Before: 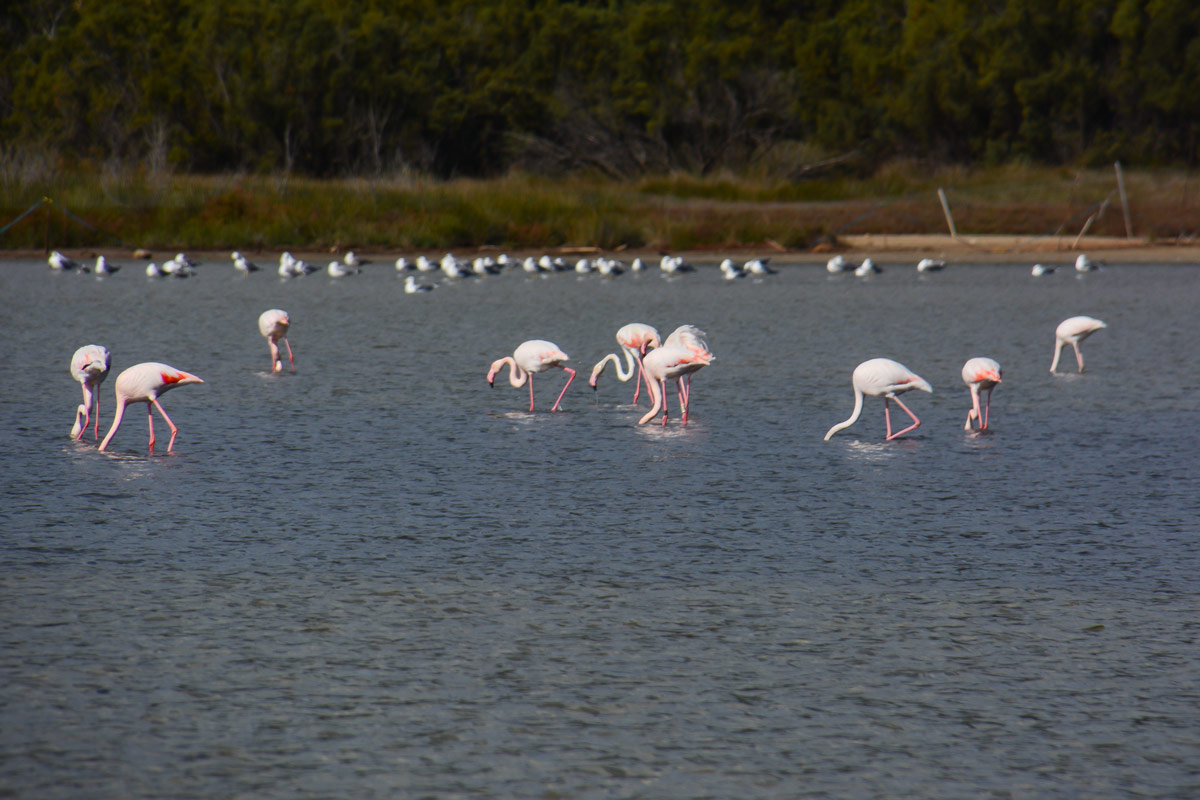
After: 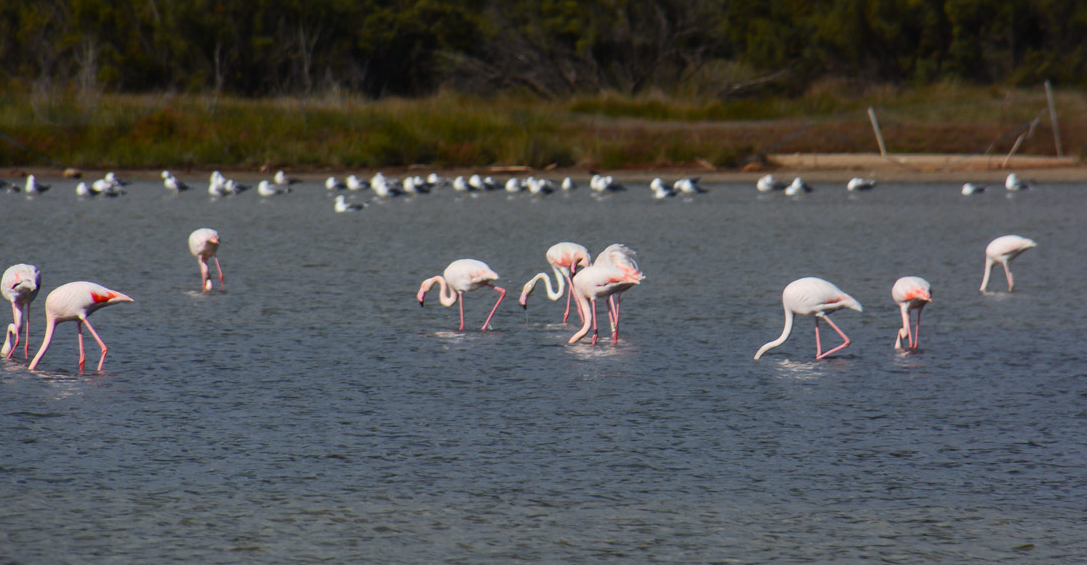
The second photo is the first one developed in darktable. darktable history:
crop: left 5.849%, top 10.25%, right 3.561%, bottom 19.078%
